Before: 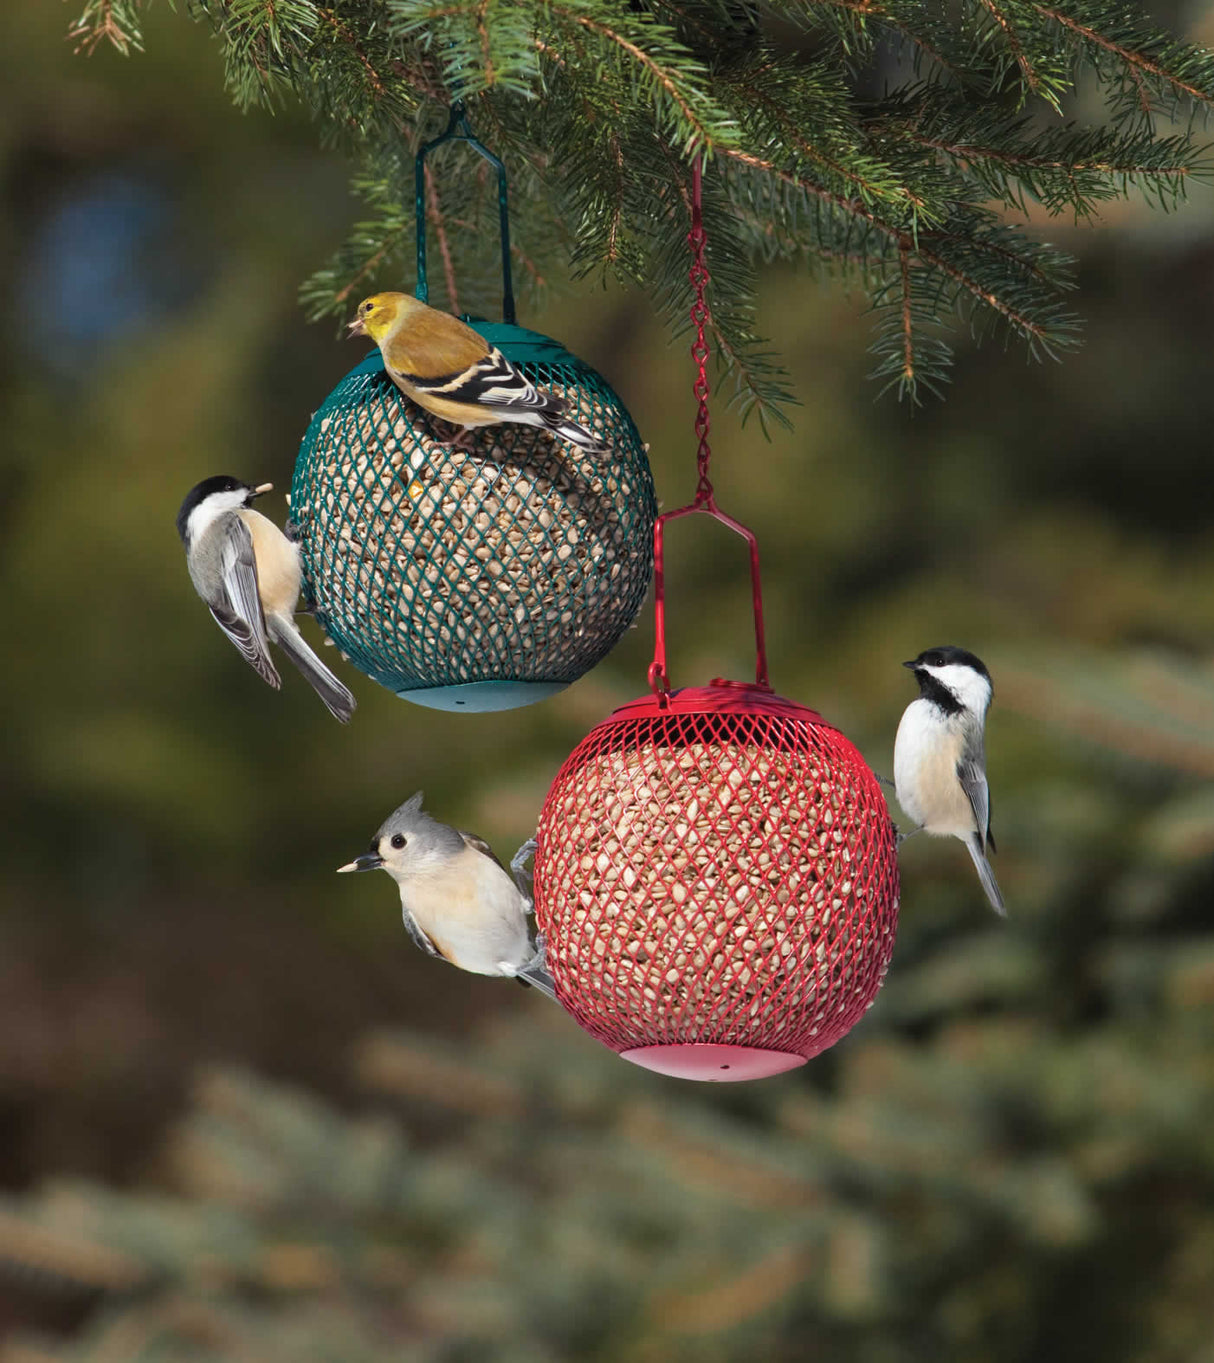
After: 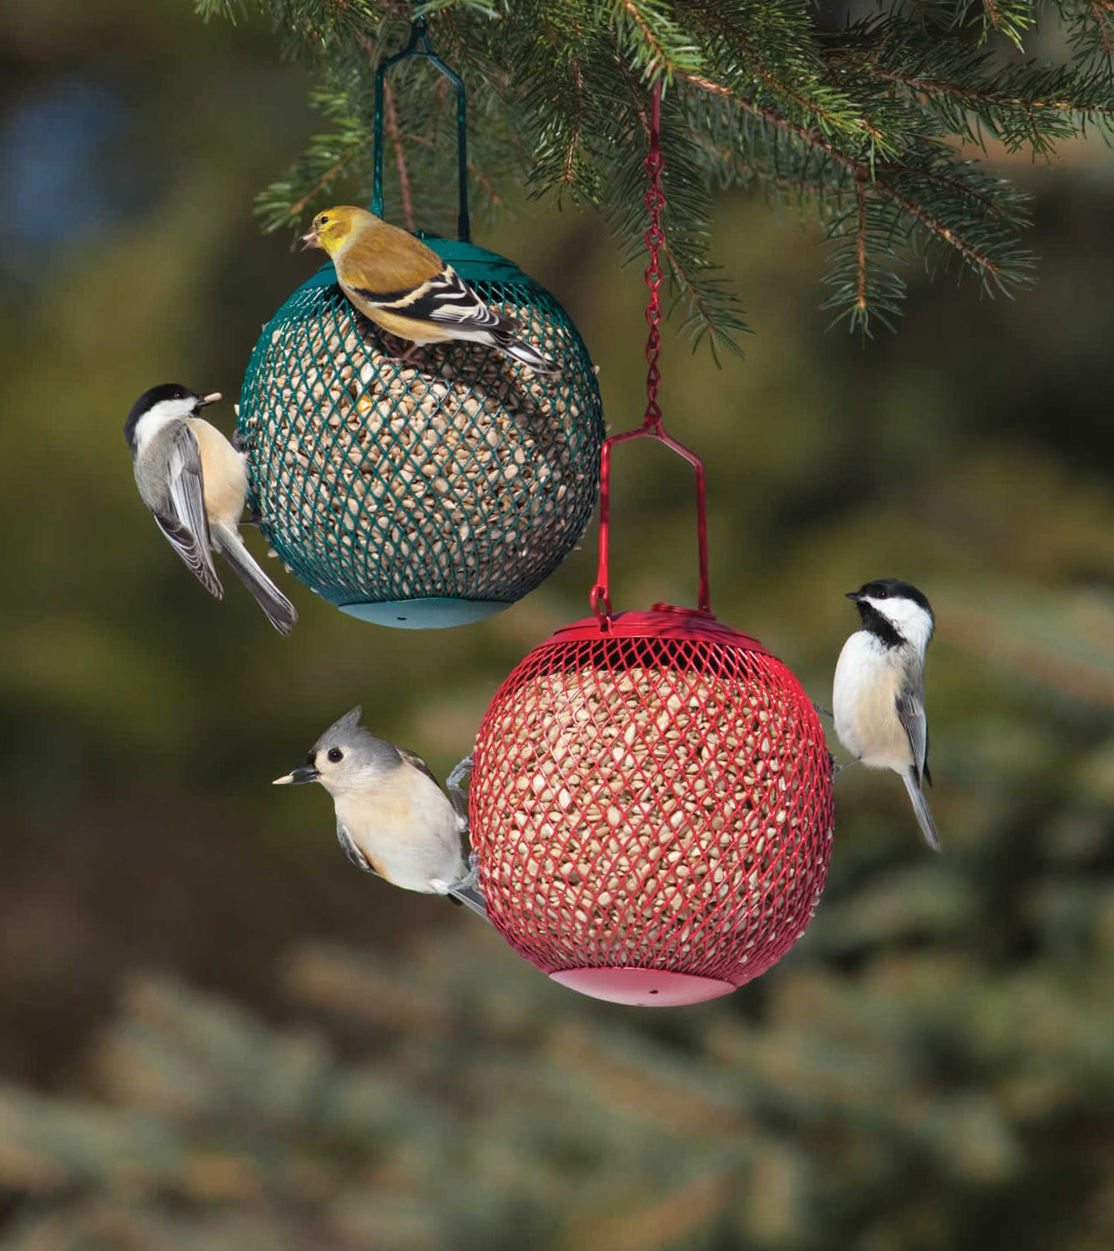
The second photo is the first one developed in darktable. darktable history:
crop and rotate: angle -1.96°, left 3.097%, top 4.154%, right 1.586%, bottom 0.529%
